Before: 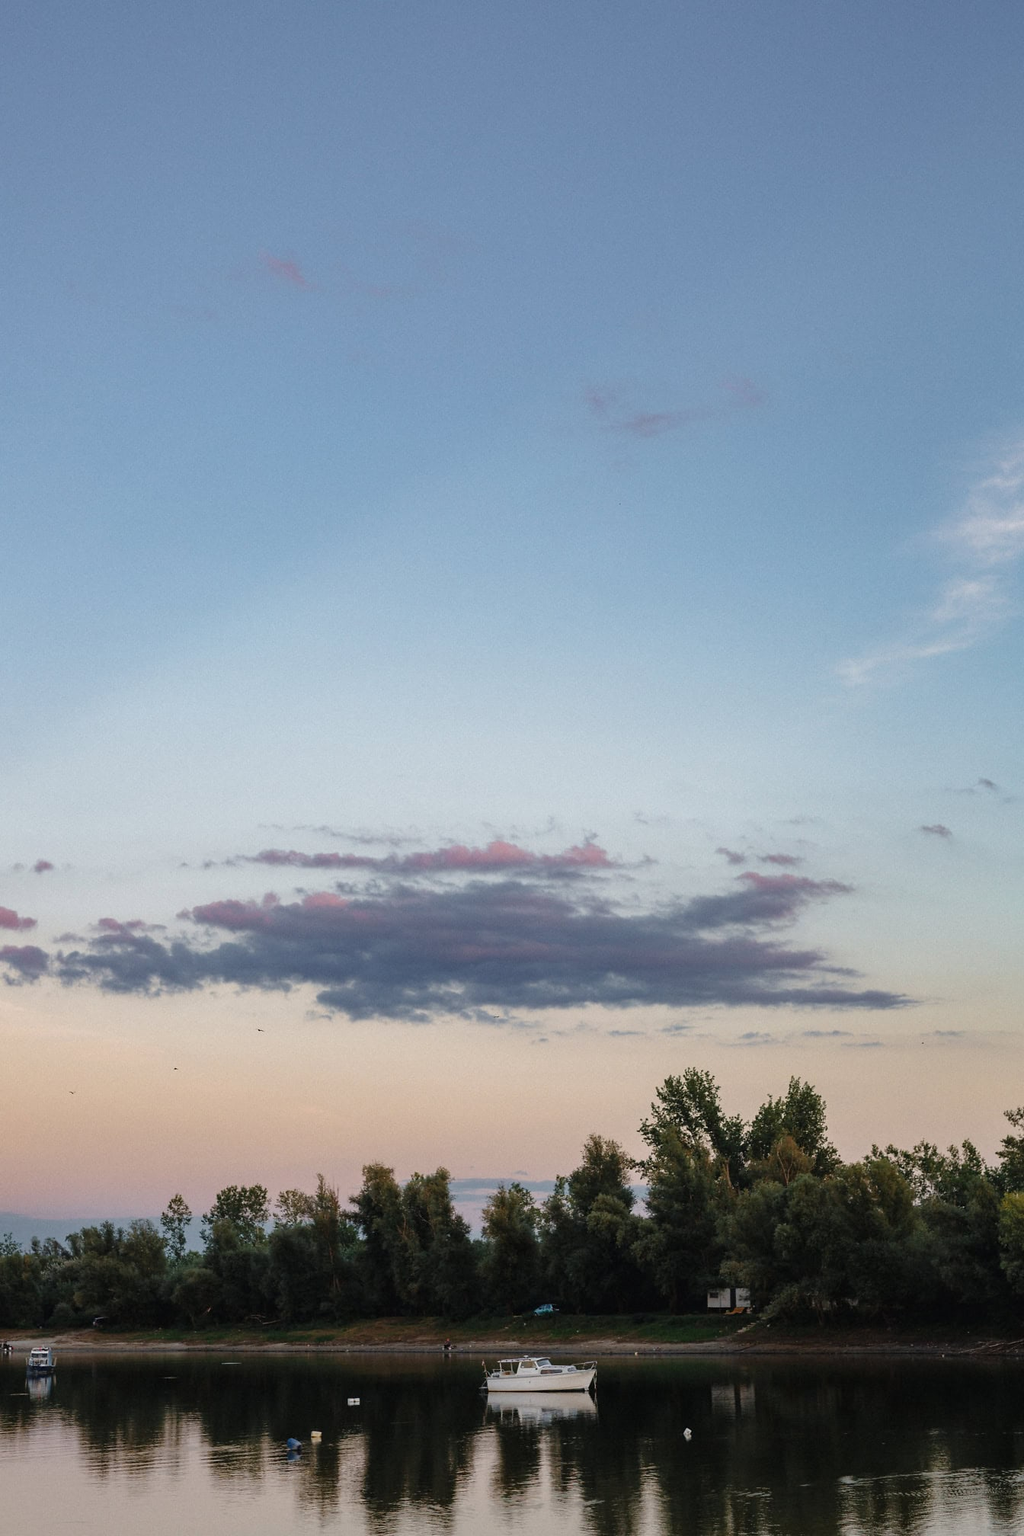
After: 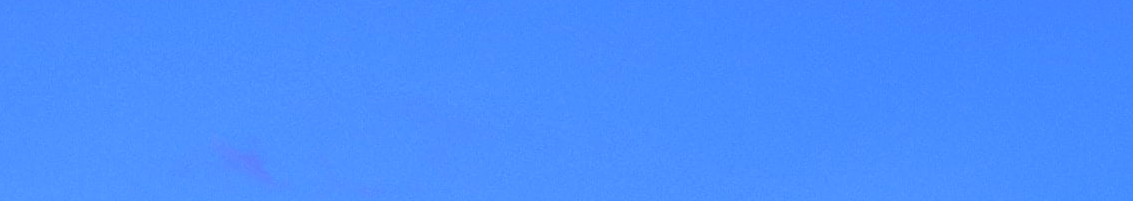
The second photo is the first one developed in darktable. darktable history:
tone equalizer: on, module defaults
velvia: on, module defaults
white balance: red 0.766, blue 1.537
shadows and highlights: shadows 49, highlights -41, soften with gaussian
crop and rotate: left 9.644%, top 9.491%, right 6.021%, bottom 80.509%
color calibration: output R [0.946, 0.065, -0.013, 0], output G [-0.246, 1.264, -0.017, 0], output B [0.046, -0.098, 1.05, 0], illuminant custom, x 0.344, y 0.359, temperature 5045.54 K
